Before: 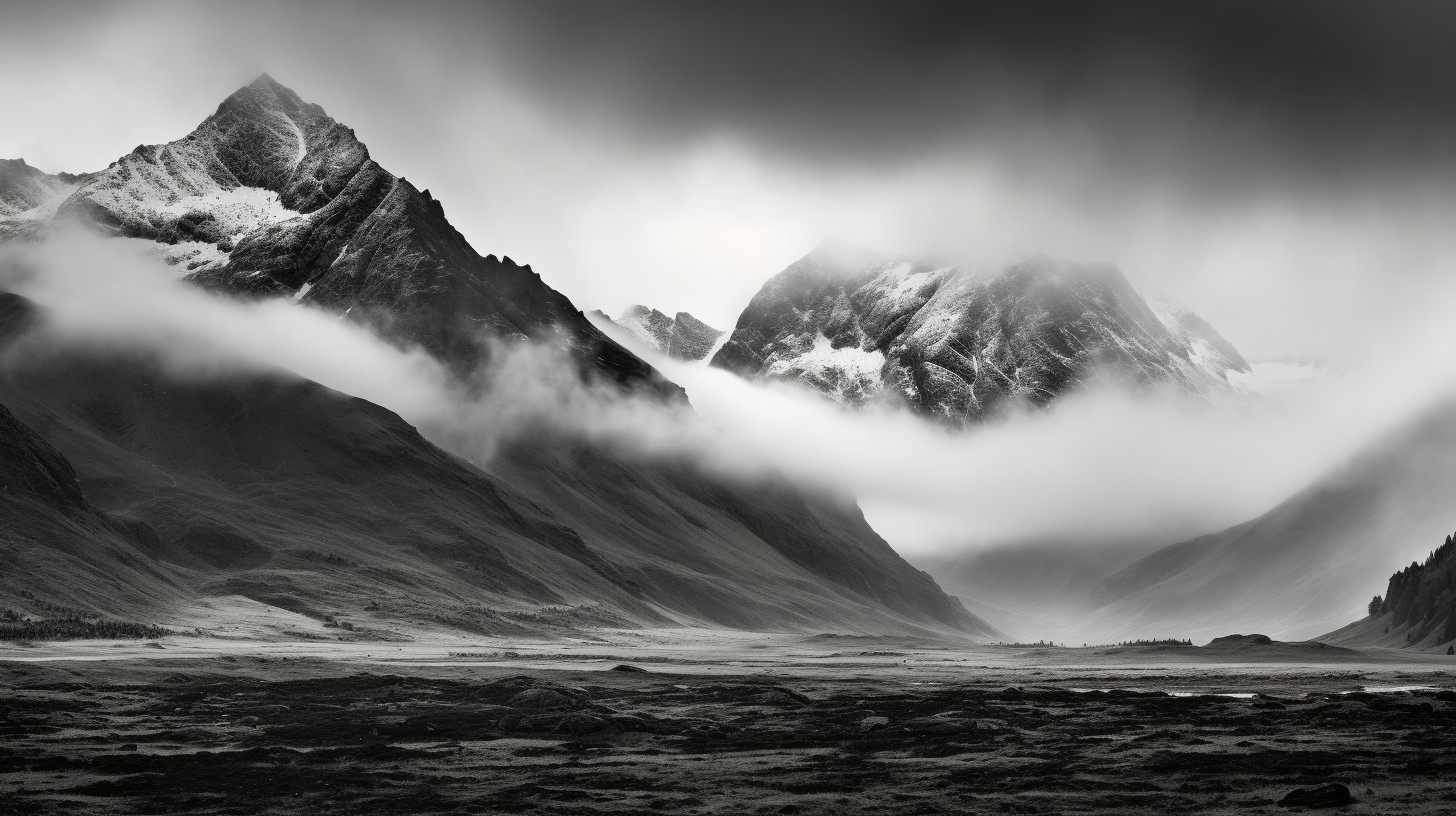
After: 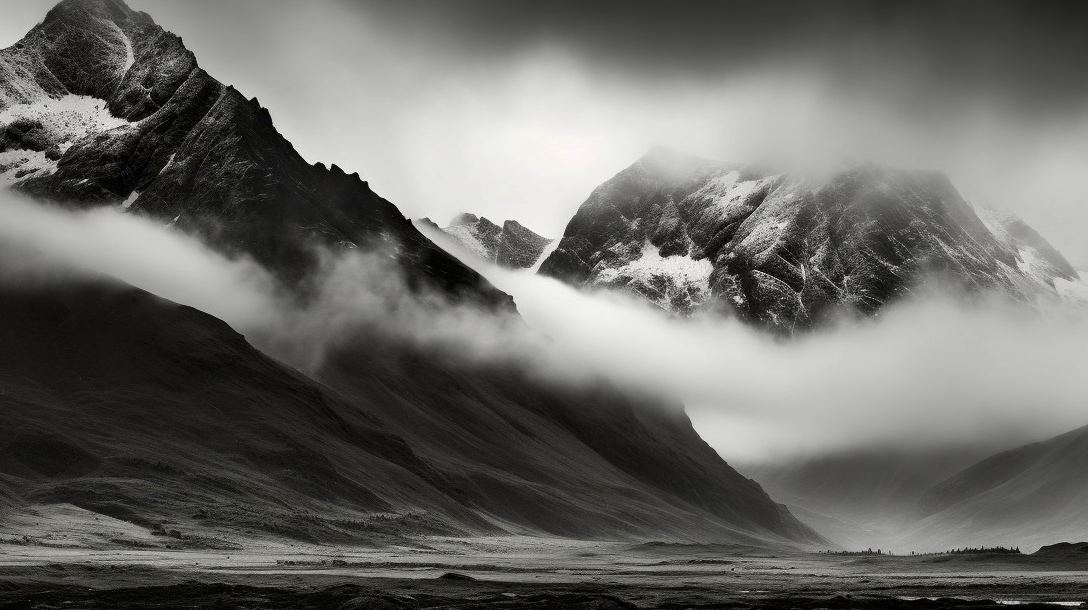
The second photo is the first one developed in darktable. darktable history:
contrast brightness saturation: brightness -0.25, saturation 0.2
crop and rotate: left 11.831%, top 11.346%, right 13.429%, bottom 13.899%
